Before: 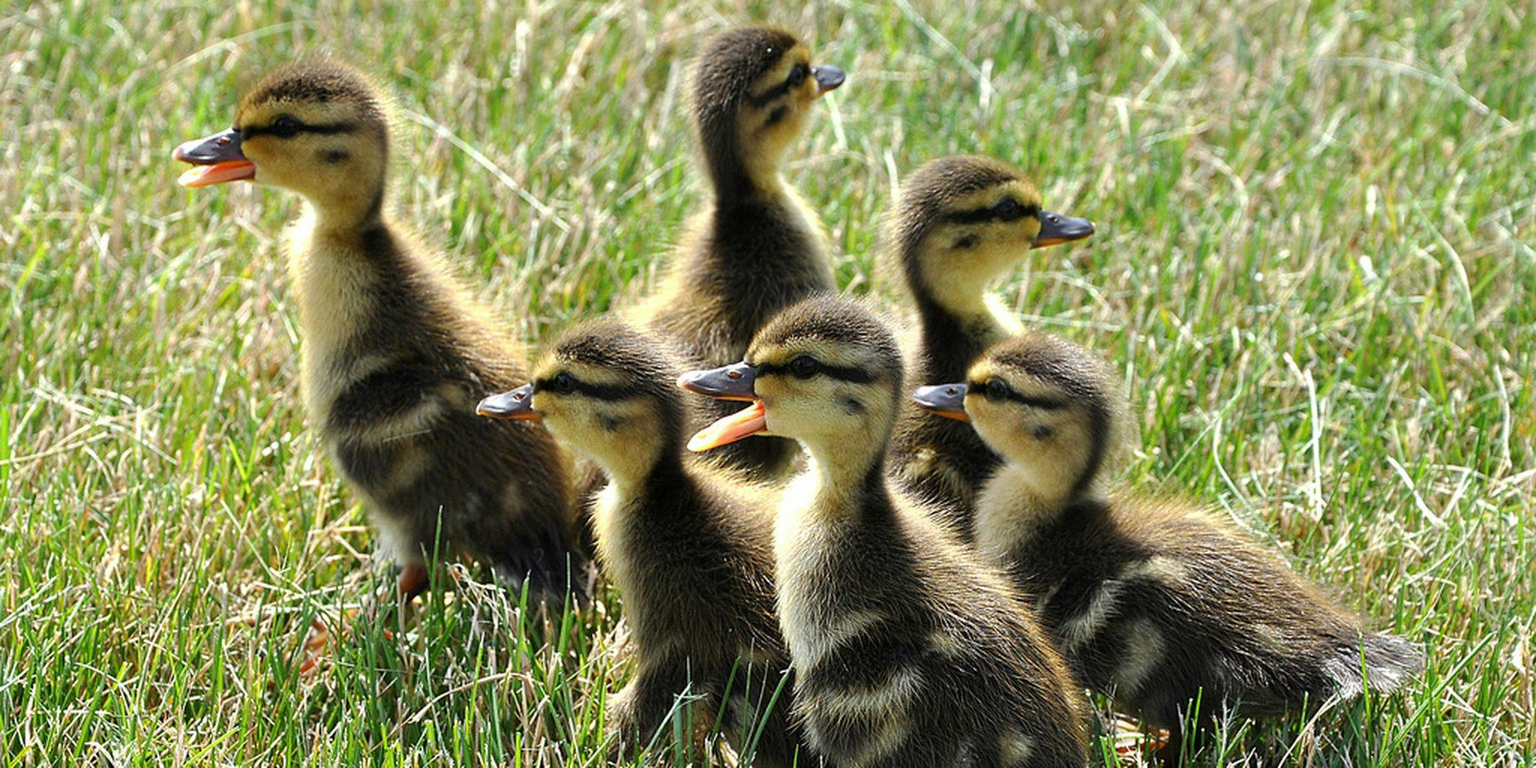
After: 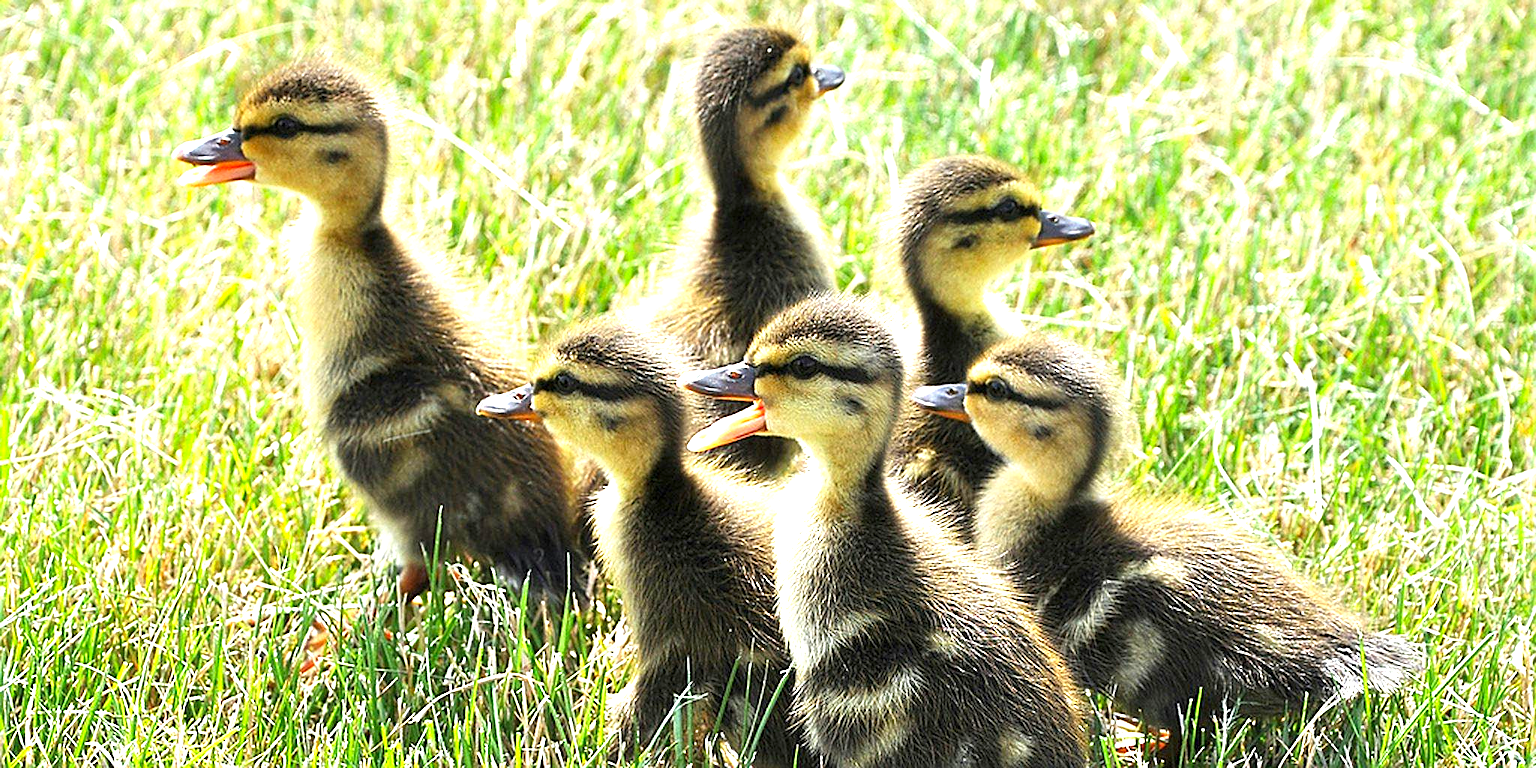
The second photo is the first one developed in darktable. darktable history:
vibrance: on, module defaults
exposure: exposure 1.223 EV, compensate highlight preservation false
sharpen: on, module defaults
